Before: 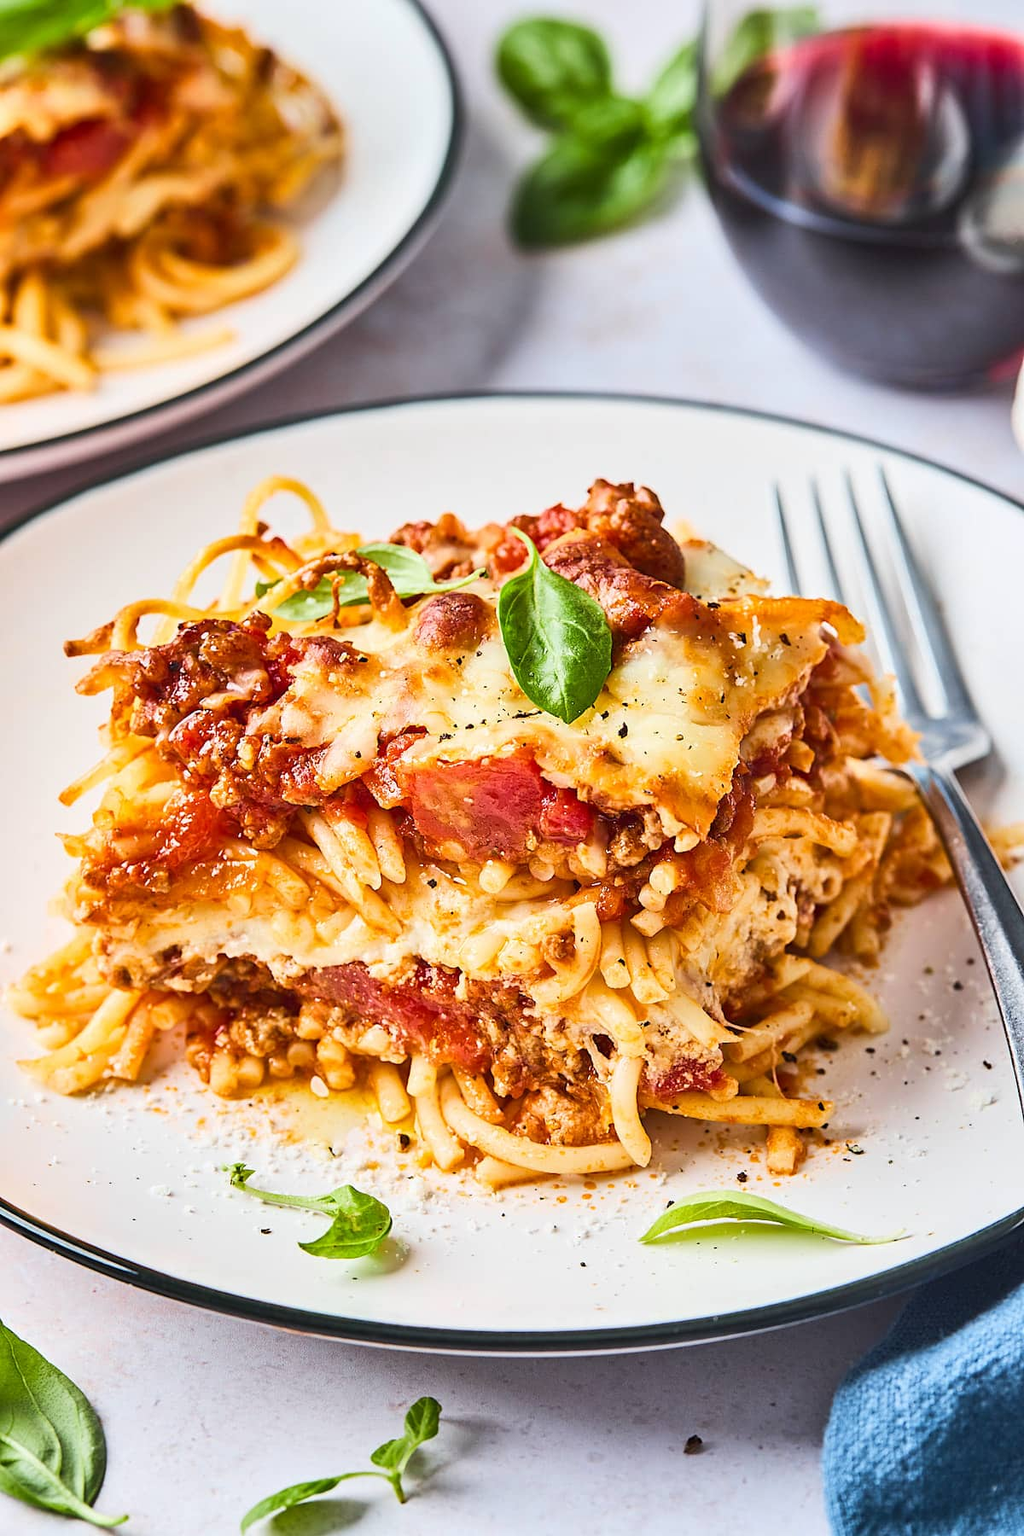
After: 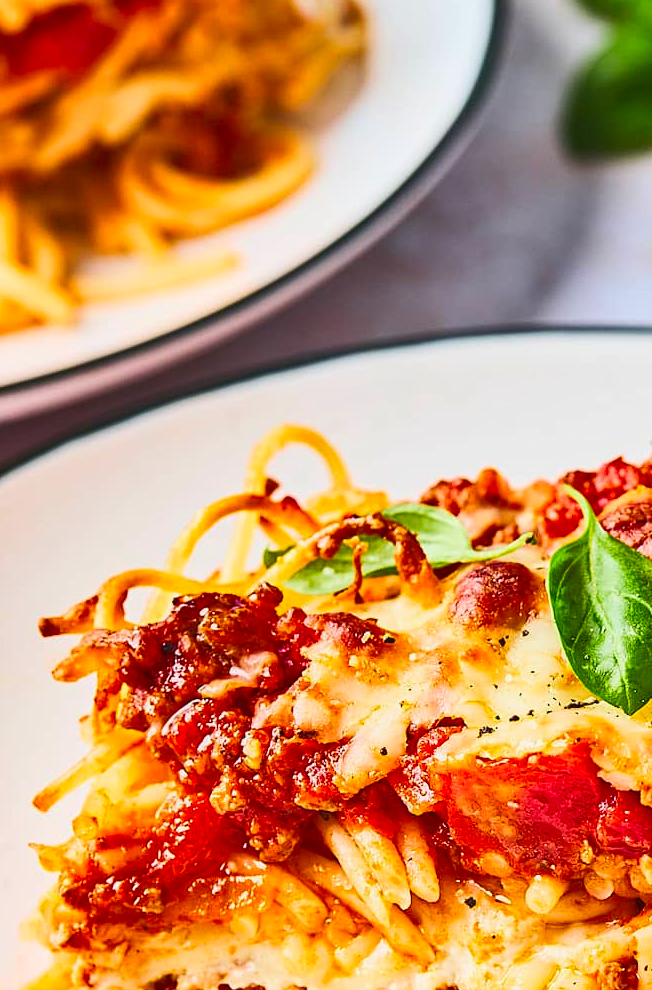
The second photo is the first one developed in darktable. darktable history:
shadows and highlights: shadows 5.91, soften with gaussian
crop and rotate: left 3.046%, top 7.391%, right 42.557%, bottom 37.565%
contrast equalizer: octaves 7, y [[0.439, 0.44, 0.442, 0.457, 0.493, 0.498], [0.5 ×6], [0.5 ×6], [0 ×6], [0 ×6]], mix 0.591
contrast brightness saturation: contrast 0.166, saturation 0.322
